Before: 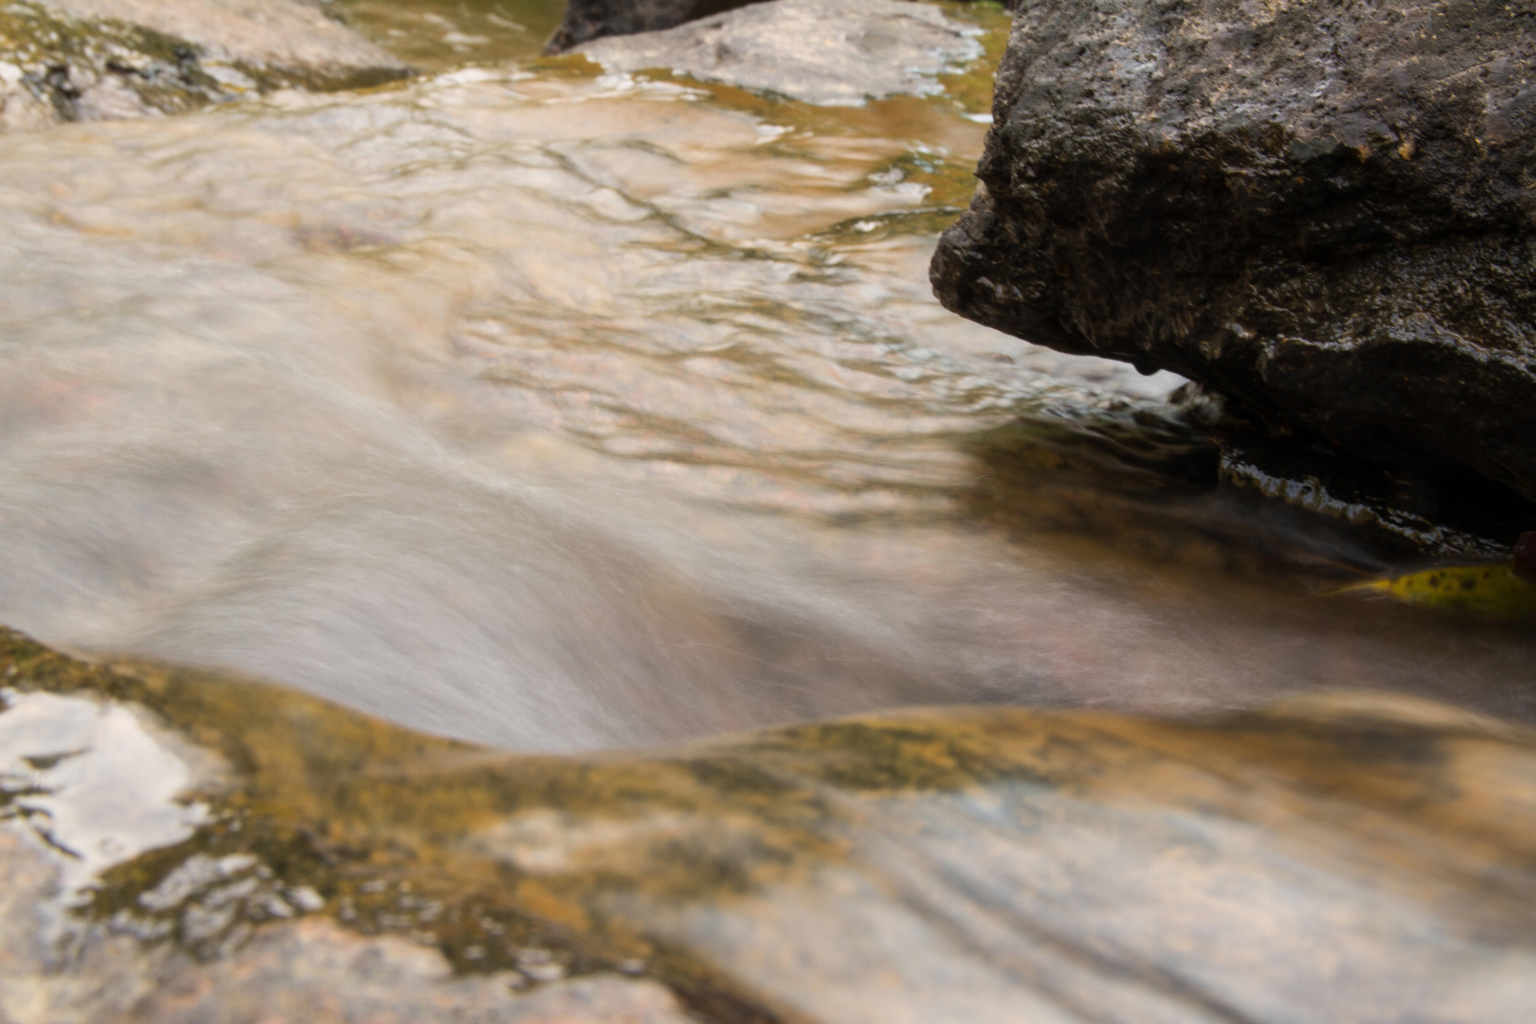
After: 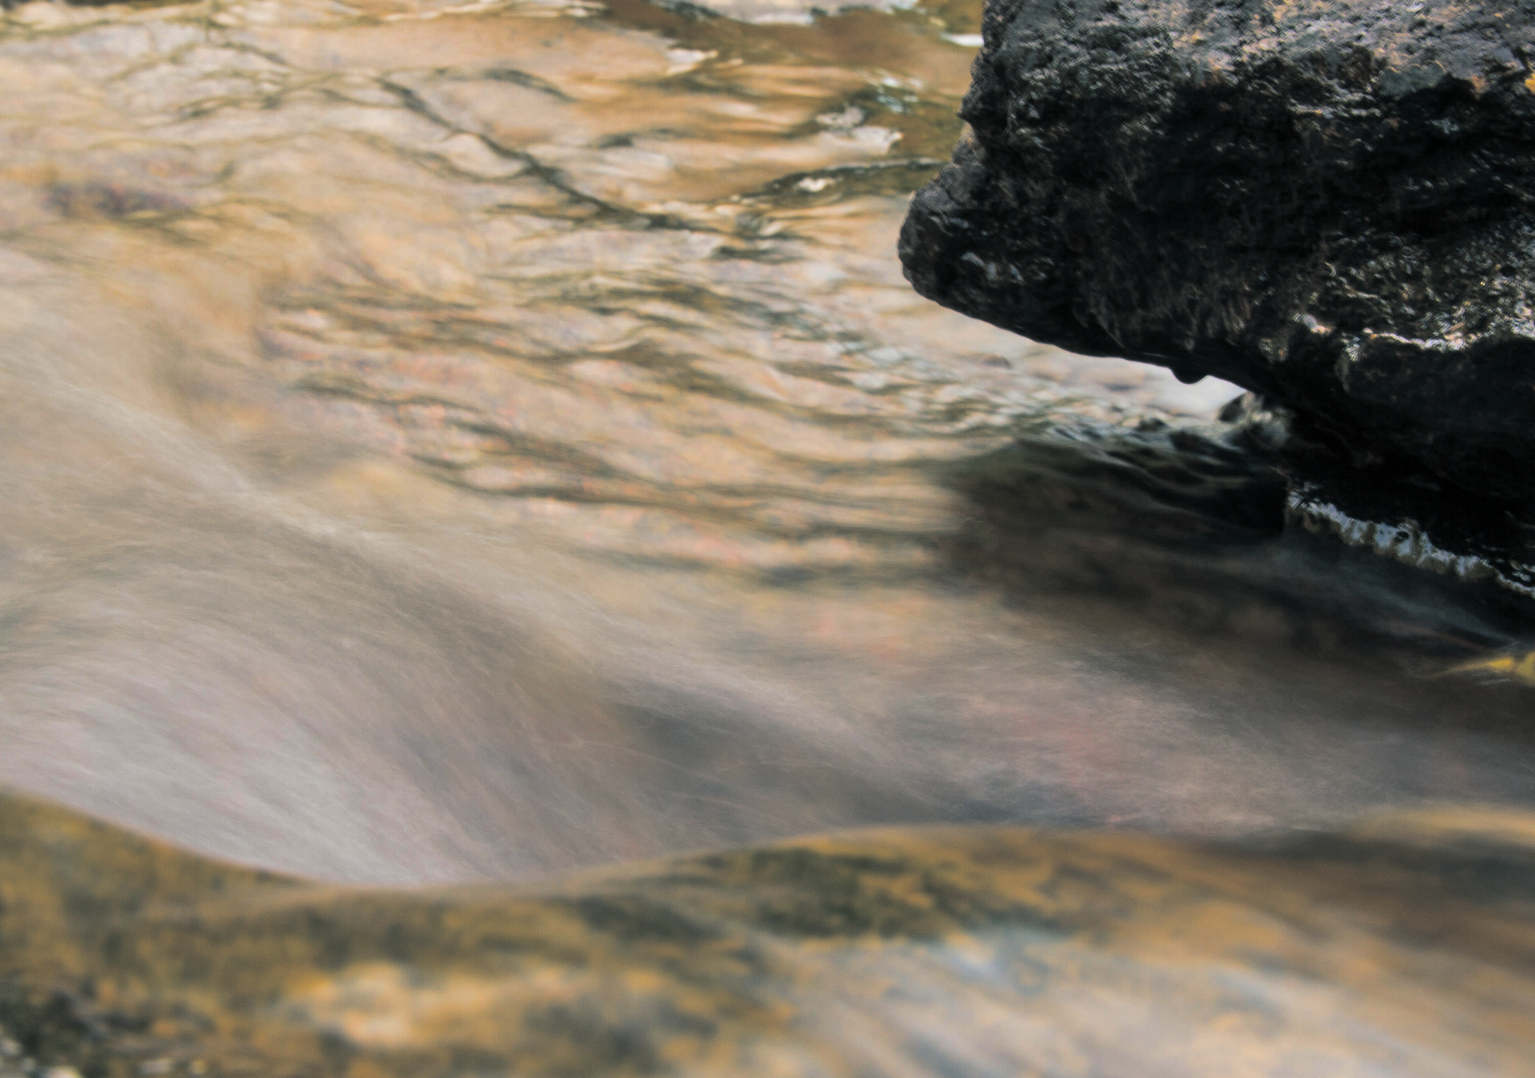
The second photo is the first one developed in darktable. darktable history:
split-toning: shadows › hue 205.2°, shadows › saturation 0.29, highlights › hue 50.4°, highlights › saturation 0.38, balance -49.9
shadows and highlights: radius 264.75, soften with gaussian
color balance rgb: linear chroma grading › global chroma 15%, perceptual saturation grading › global saturation 30%
crop: left 16.768%, top 8.653%, right 8.362%, bottom 12.485%
